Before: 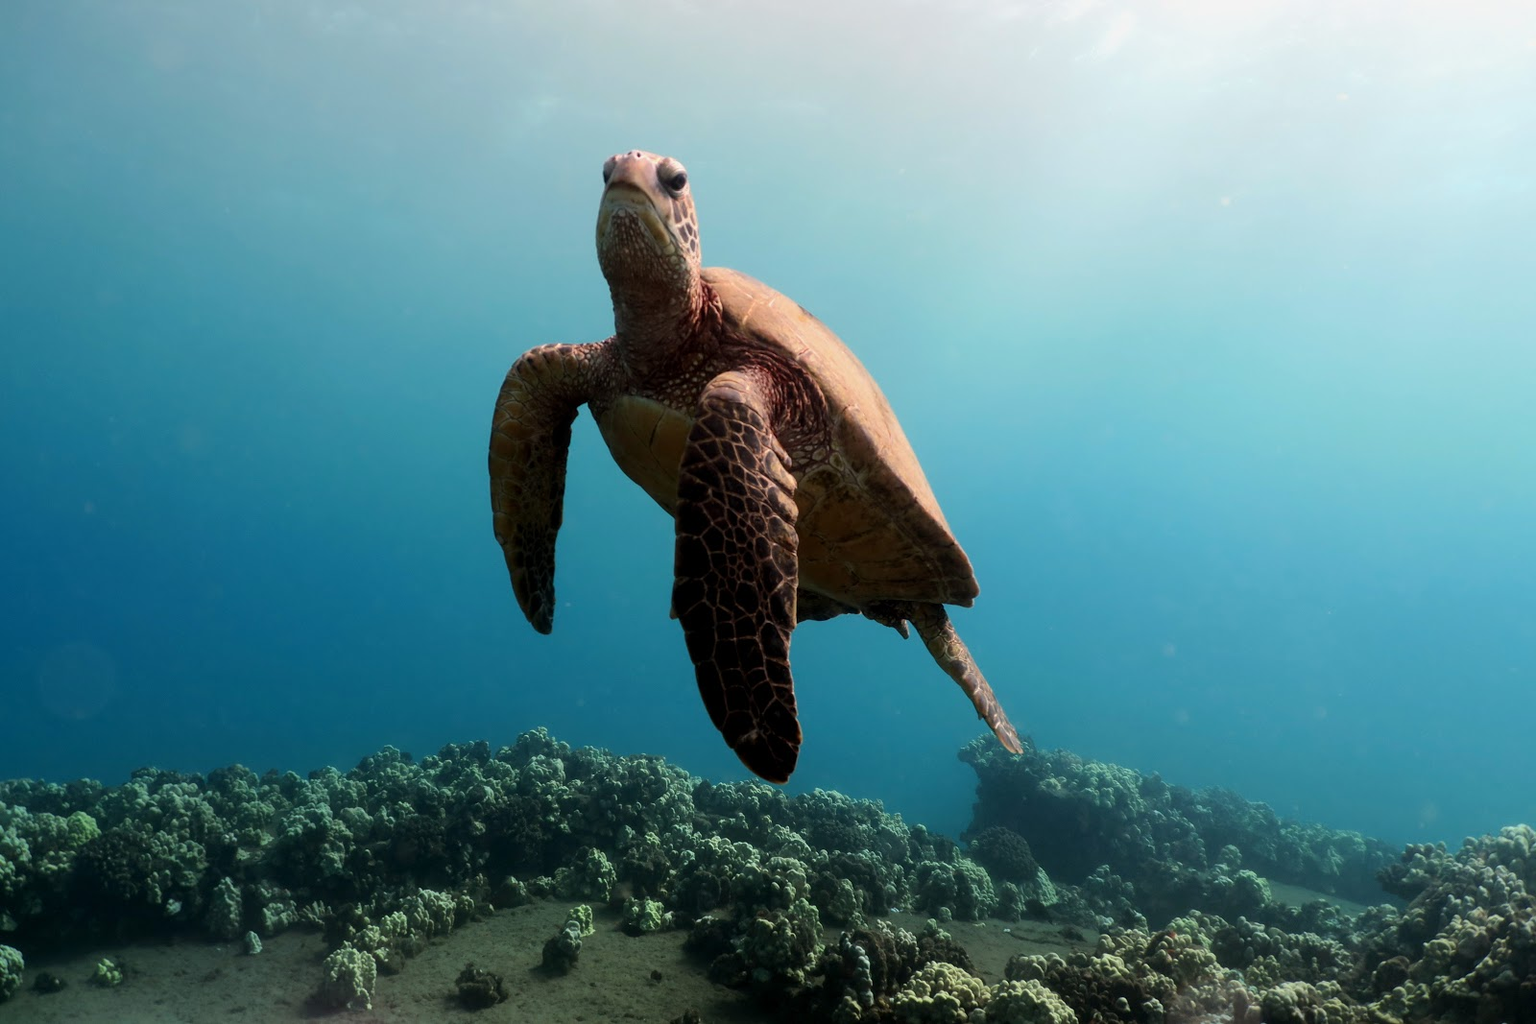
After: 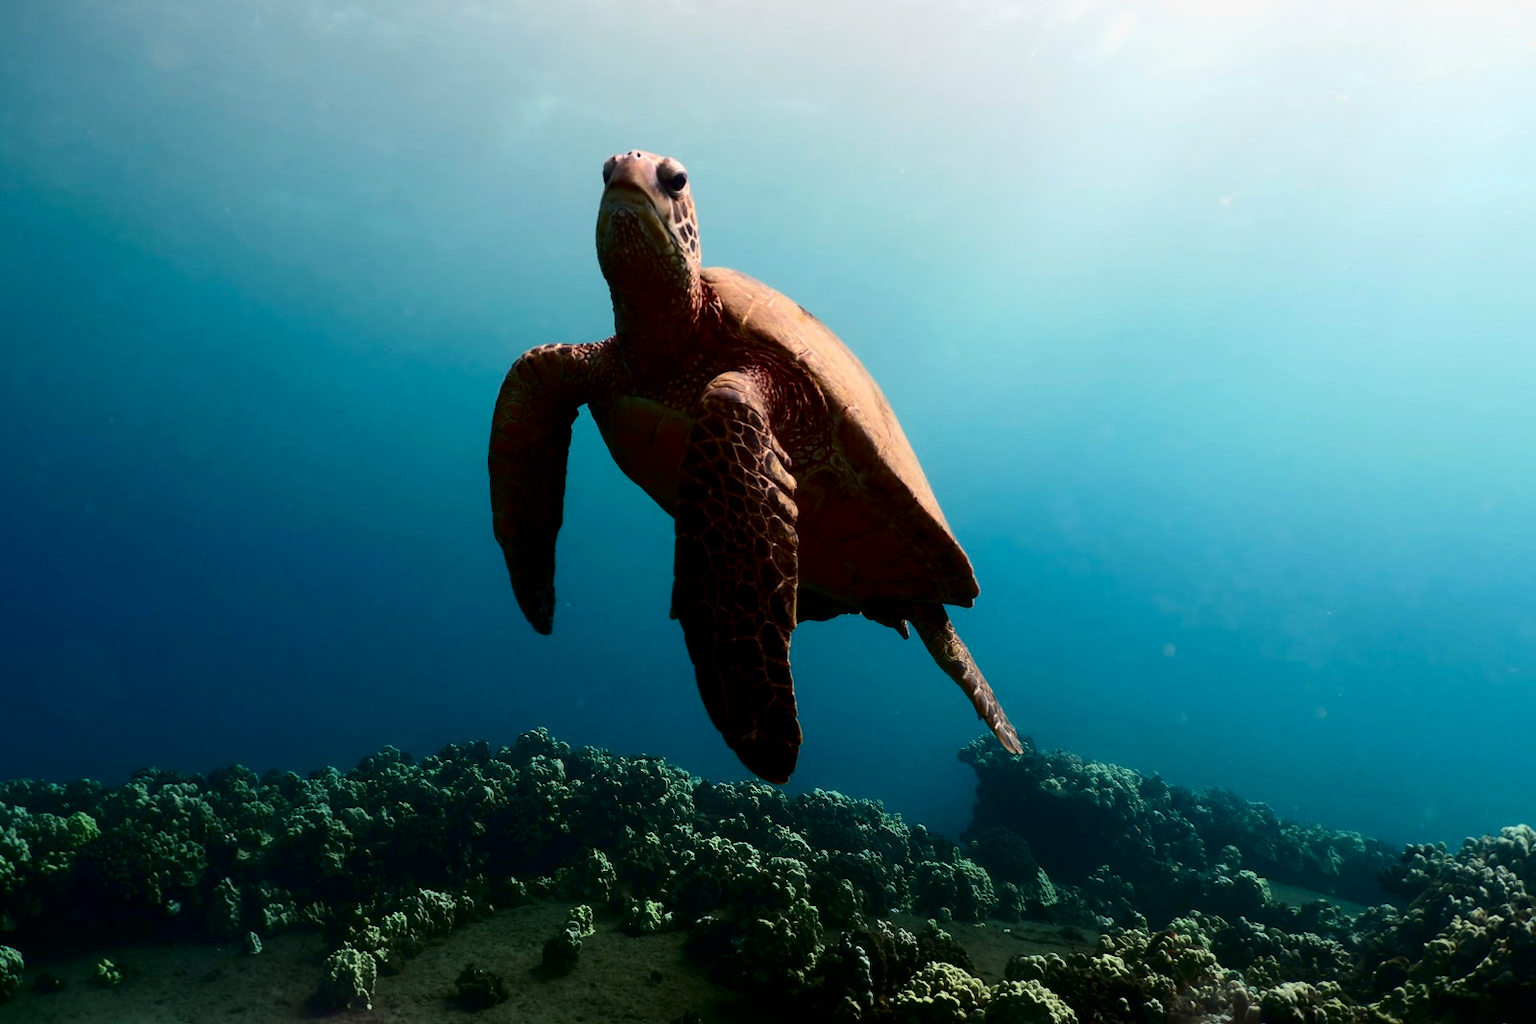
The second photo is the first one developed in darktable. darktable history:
contrast brightness saturation: contrast 0.24, brightness -0.222, saturation 0.15
